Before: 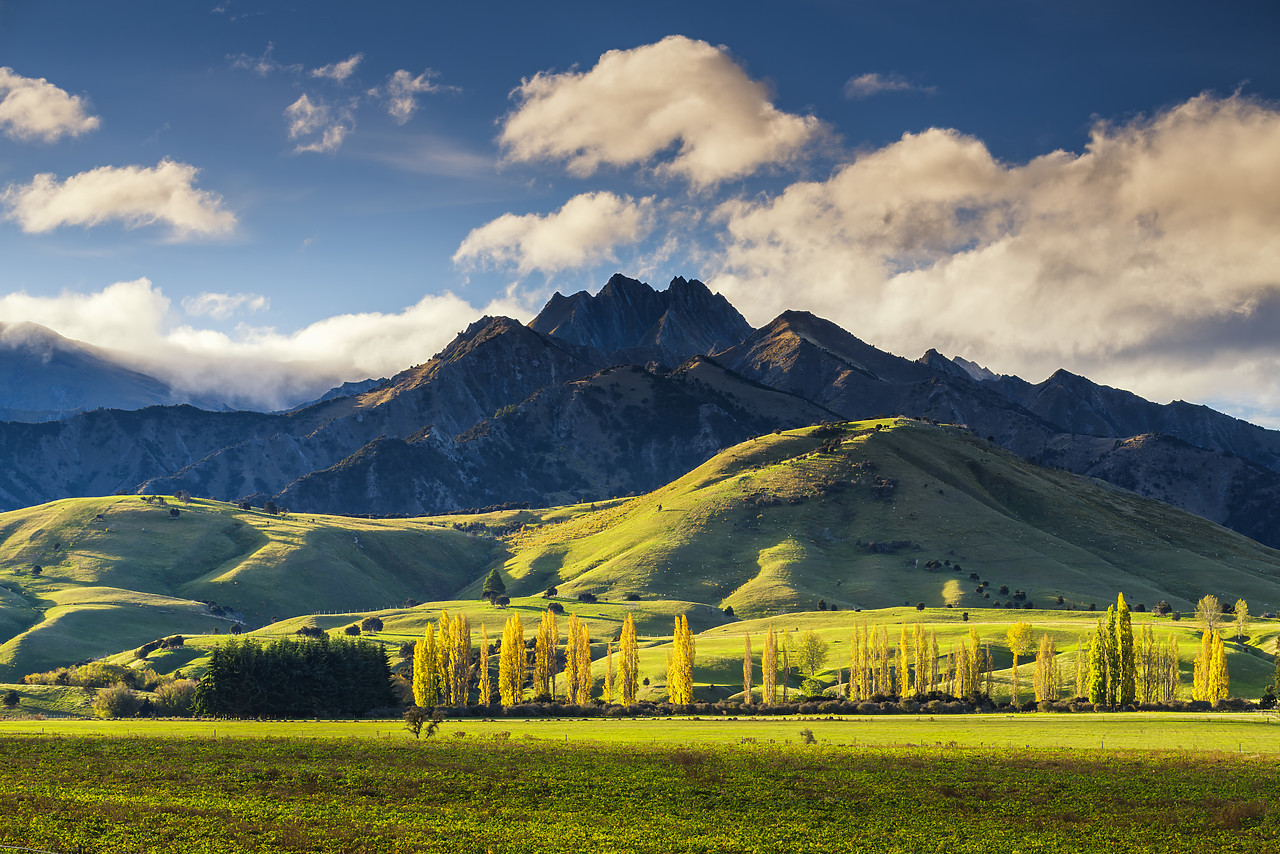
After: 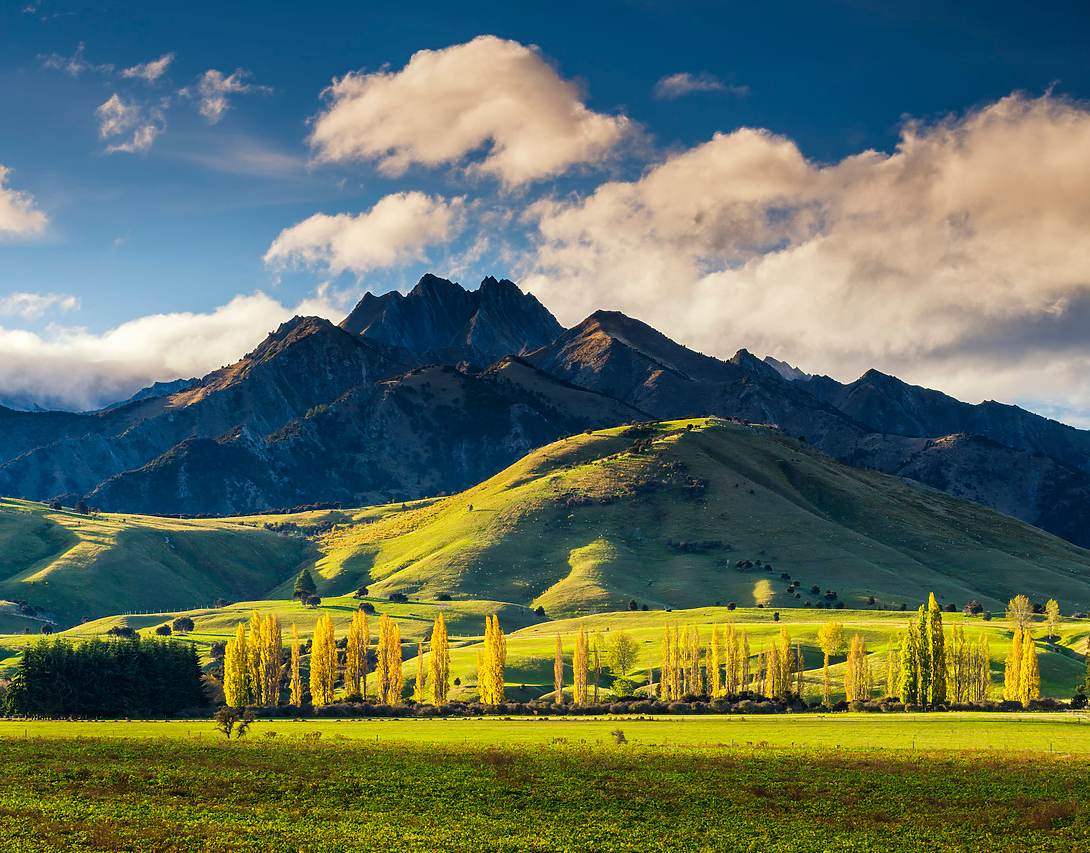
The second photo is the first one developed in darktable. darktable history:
crop and rotate: left 14.819%
